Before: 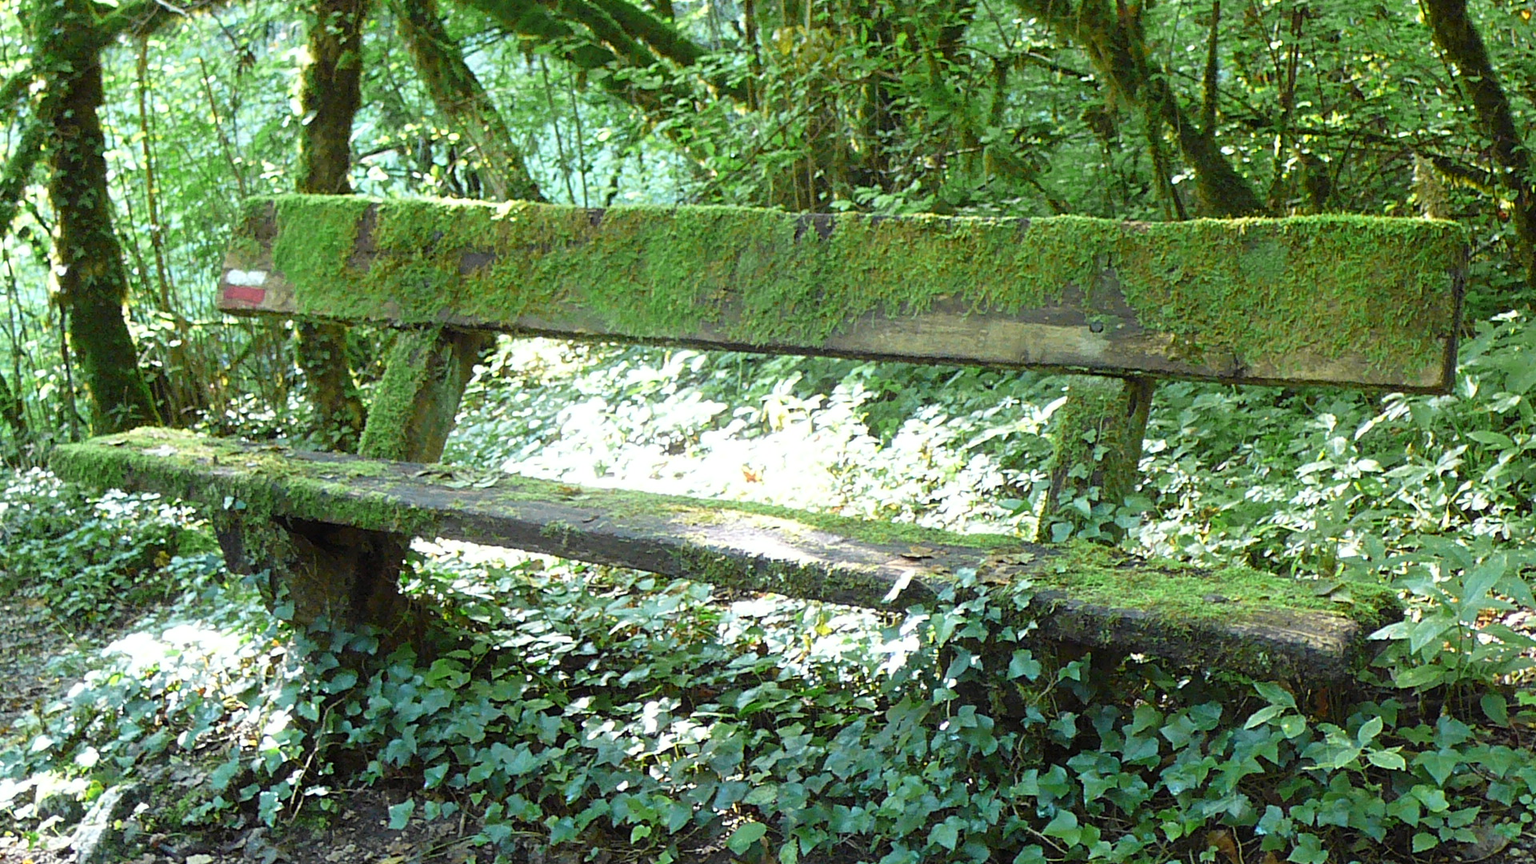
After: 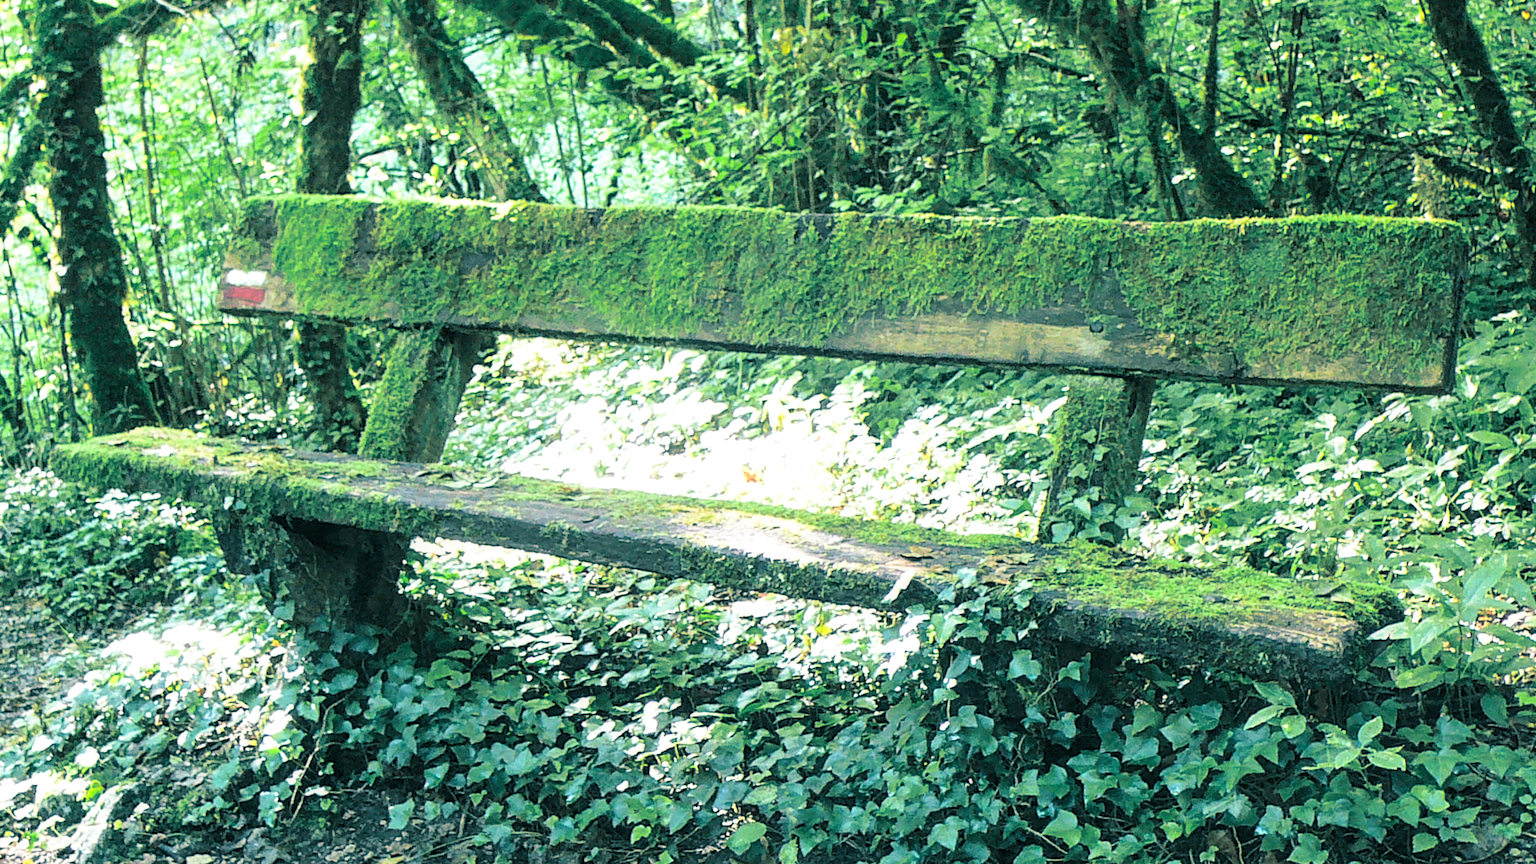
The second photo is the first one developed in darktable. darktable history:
contrast brightness saturation: contrast 0.2, brightness 0.16, saturation 0.22
split-toning: shadows › hue 186.43°, highlights › hue 49.29°, compress 30.29%
local contrast: on, module defaults
